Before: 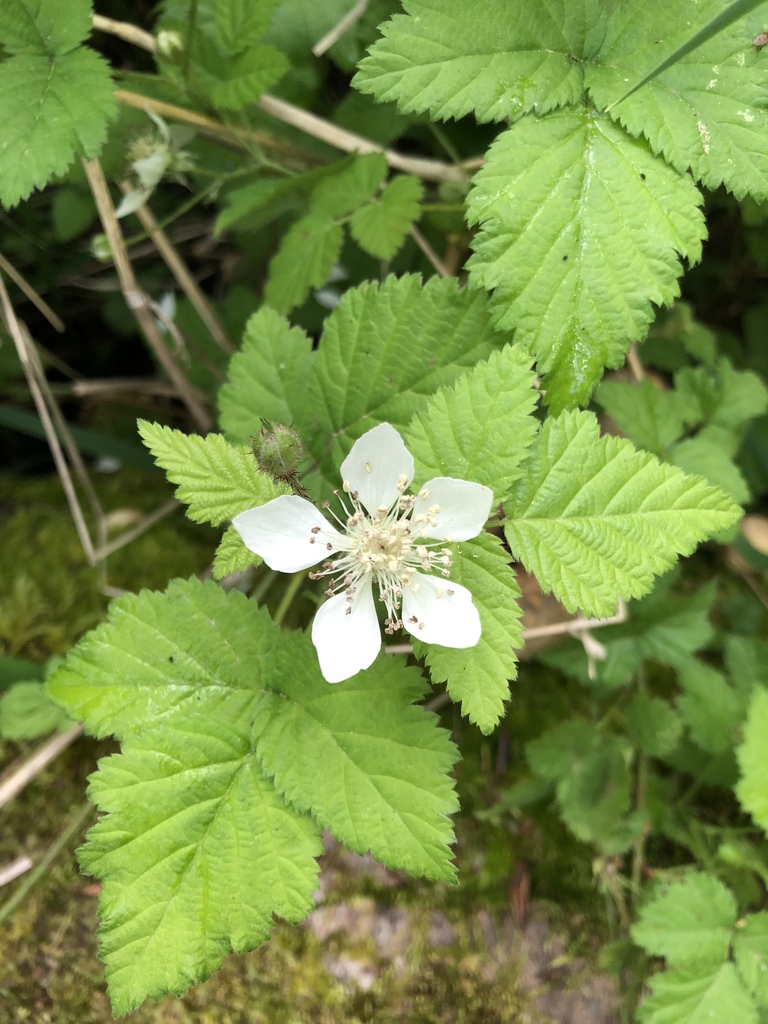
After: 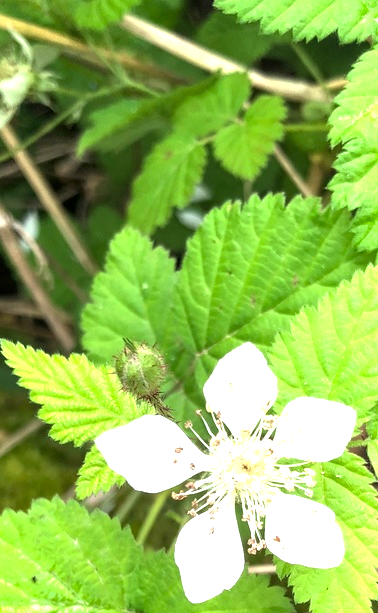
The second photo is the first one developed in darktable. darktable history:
exposure: black level correction 0, exposure 1.102 EV, compensate highlight preservation false
crop: left 17.949%, top 7.815%, right 32.725%, bottom 32.264%
local contrast: on, module defaults
tone curve: curves: ch0 [(0, 0) (0.915, 0.89) (1, 1)], preserve colors none
